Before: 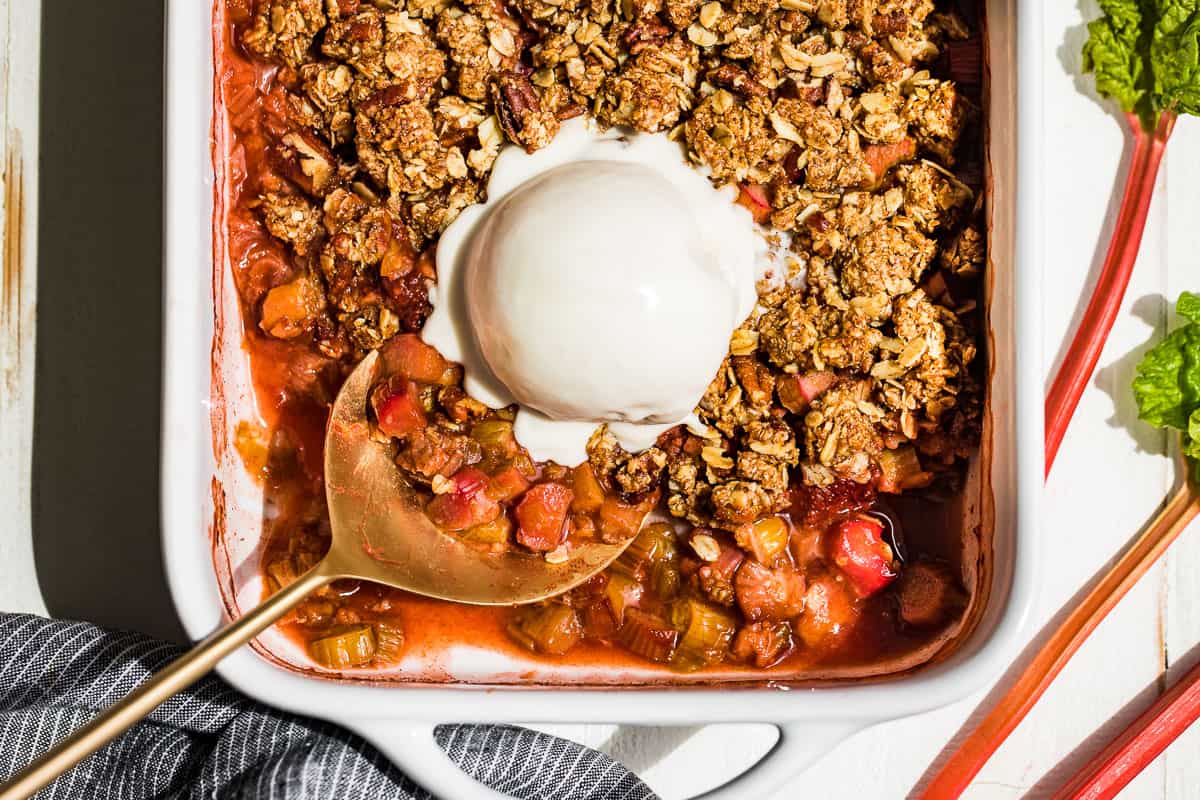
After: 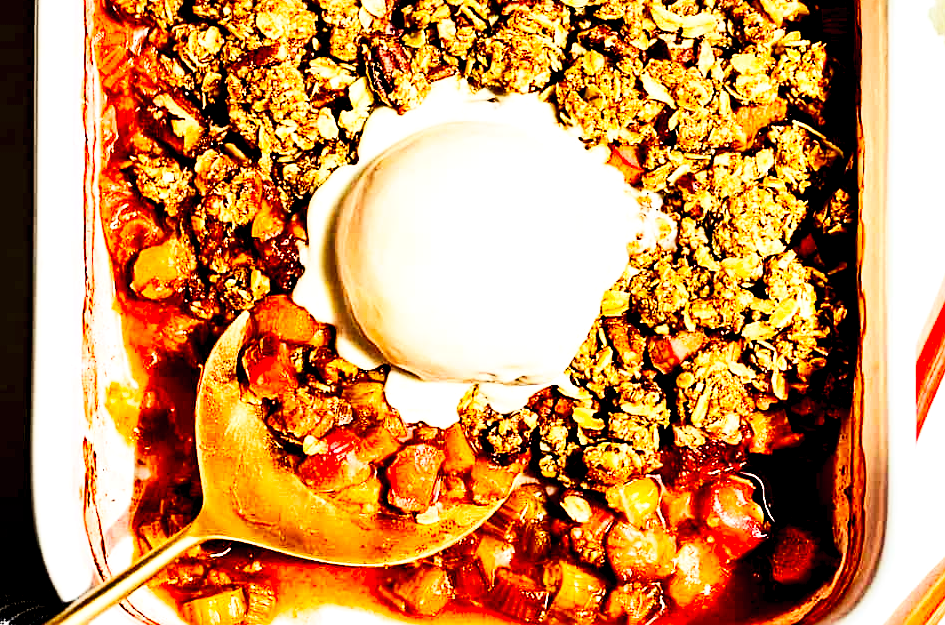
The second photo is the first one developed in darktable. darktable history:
sharpen: on, module defaults
rgb curve: curves: ch2 [(0, 0) (0.567, 0.512) (1, 1)], mode RGB, independent channels
crop and rotate: left 10.77%, top 5.1%, right 10.41%, bottom 16.76%
contrast brightness saturation: contrast 0.2, brightness 0.16, saturation 0.22
tone equalizer: -8 EV -0.417 EV, -7 EV -0.389 EV, -6 EV -0.333 EV, -5 EV -0.222 EV, -3 EV 0.222 EV, -2 EV 0.333 EV, -1 EV 0.389 EV, +0 EV 0.417 EV, edges refinement/feathering 500, mask exposure compensation -1.57 EV, preserve details no
exposure: black level correction 0.025, exposure 0.182 EV, compensate highlight preservation false
base curve: curves: ch0 [(0, 0) (0.032, 0.025) (0.121, 0.166) (0.206, 0.329) (0.605, 0.79) (1, 1)], preserve colors none
